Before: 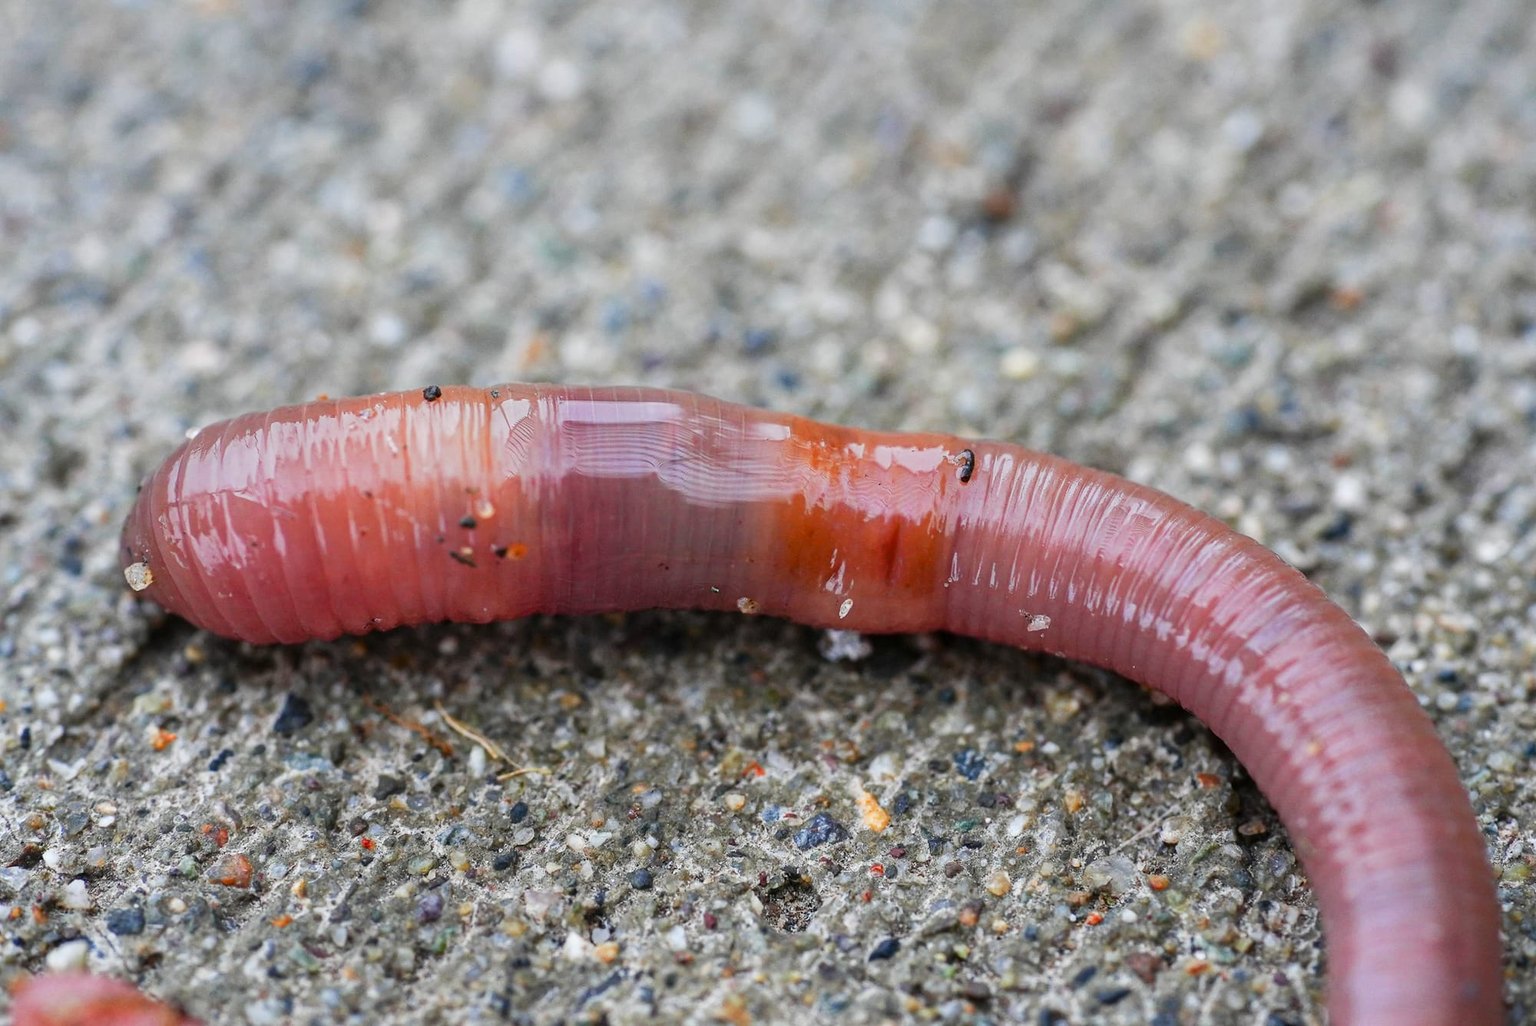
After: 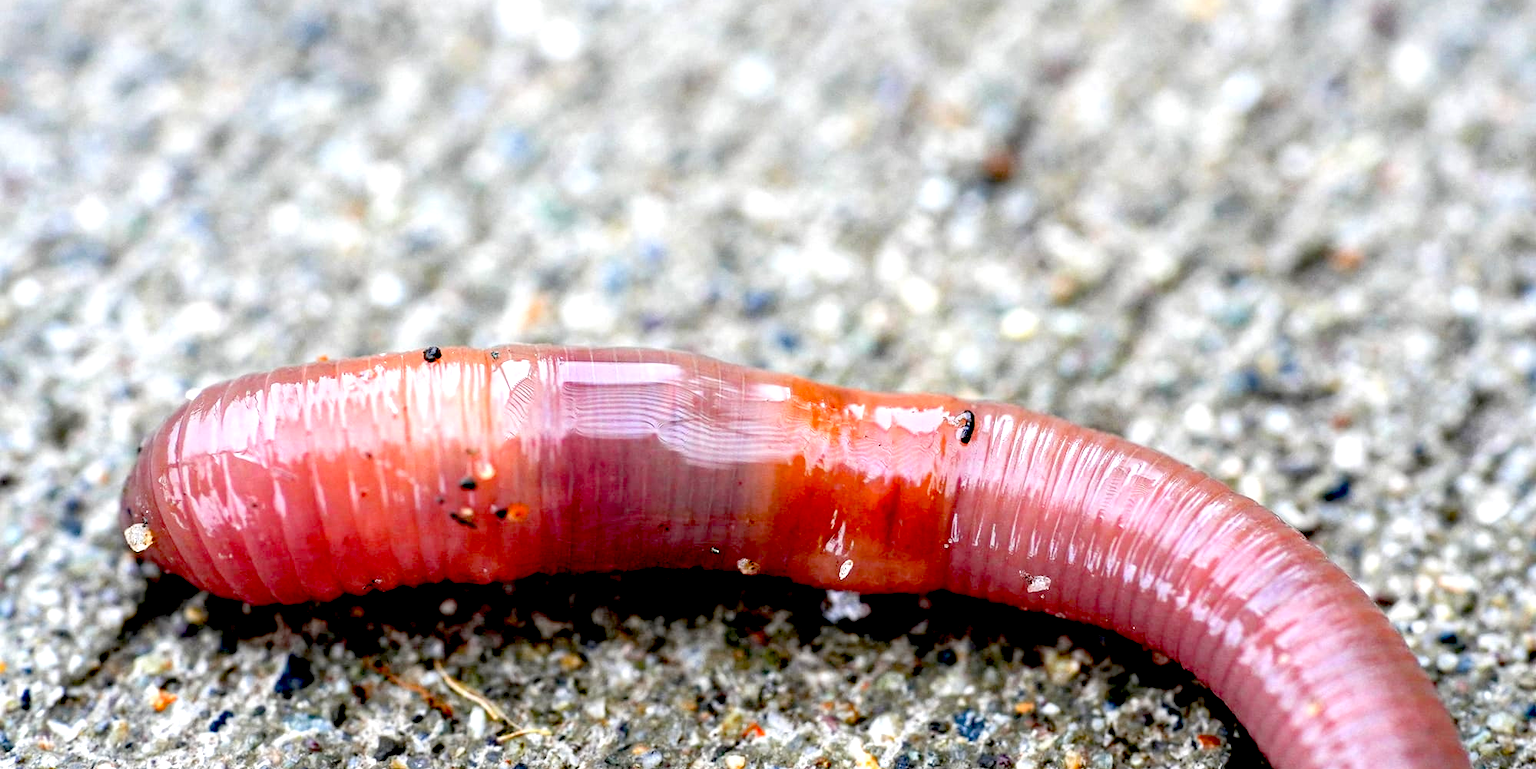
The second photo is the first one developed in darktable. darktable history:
exposure: black level correction 0.035, exposure 0.9 EV, compensate highlight preservation false
crop: top 3.857%, bottom 21.132%
